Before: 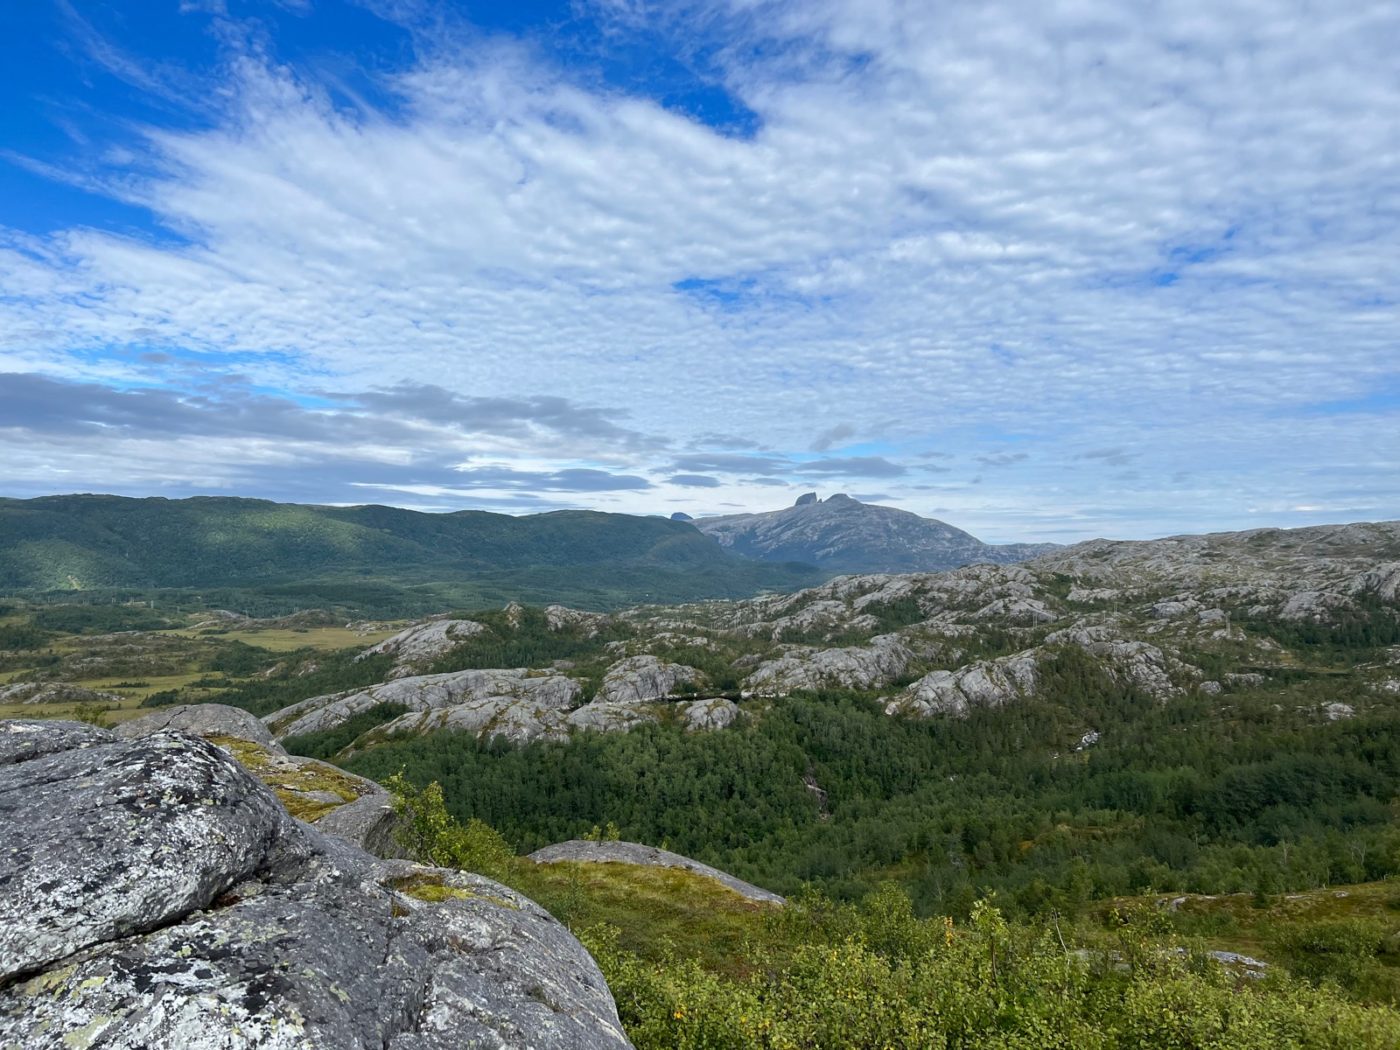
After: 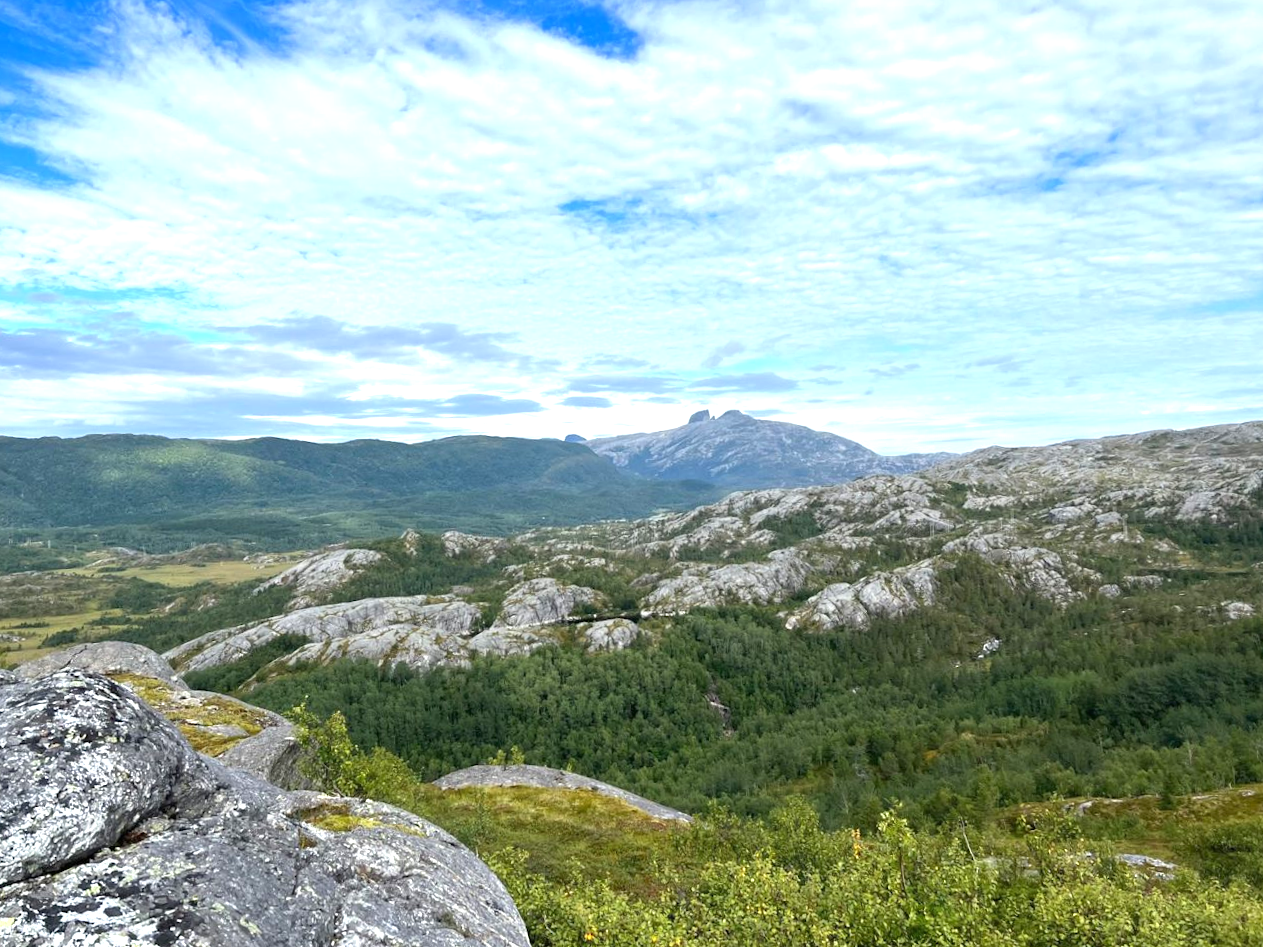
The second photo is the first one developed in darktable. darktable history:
crop and rotate: angle 1.96°, left 5.673%, top 5.673%
exposure: black level correction 0, exposure 0.9 EV, compensate highlight preservation false
